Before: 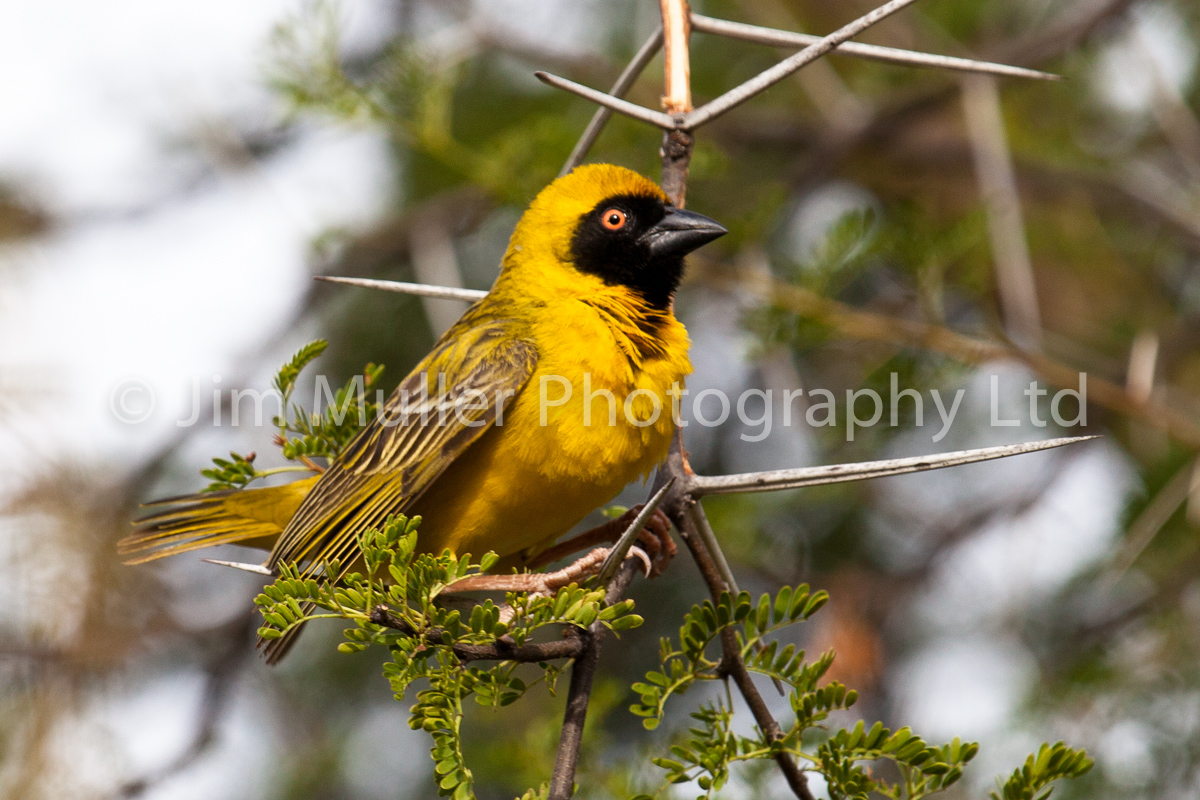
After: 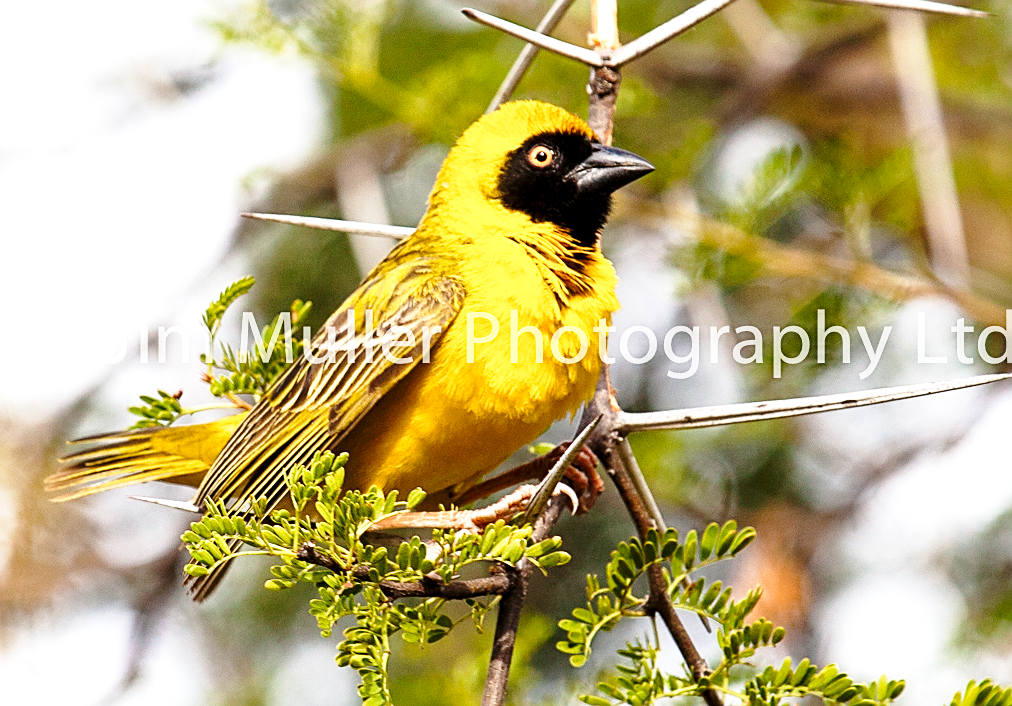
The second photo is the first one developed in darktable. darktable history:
base curve: curves: ch0 [(0, 0) (0.028, 0.03) (0.121, 0.232) (0.46, 0.748) (0.859, 0.968) (1, 1)], preserve colors none
crop: left 6.091%, top 7.942%, right 9.534%, bottom 3.799%
sharpen: amount 0.573
exposure: black level correction 0.001, exposure 0.677 EV, compensate exposure bias true, compensate highlight preservation false
